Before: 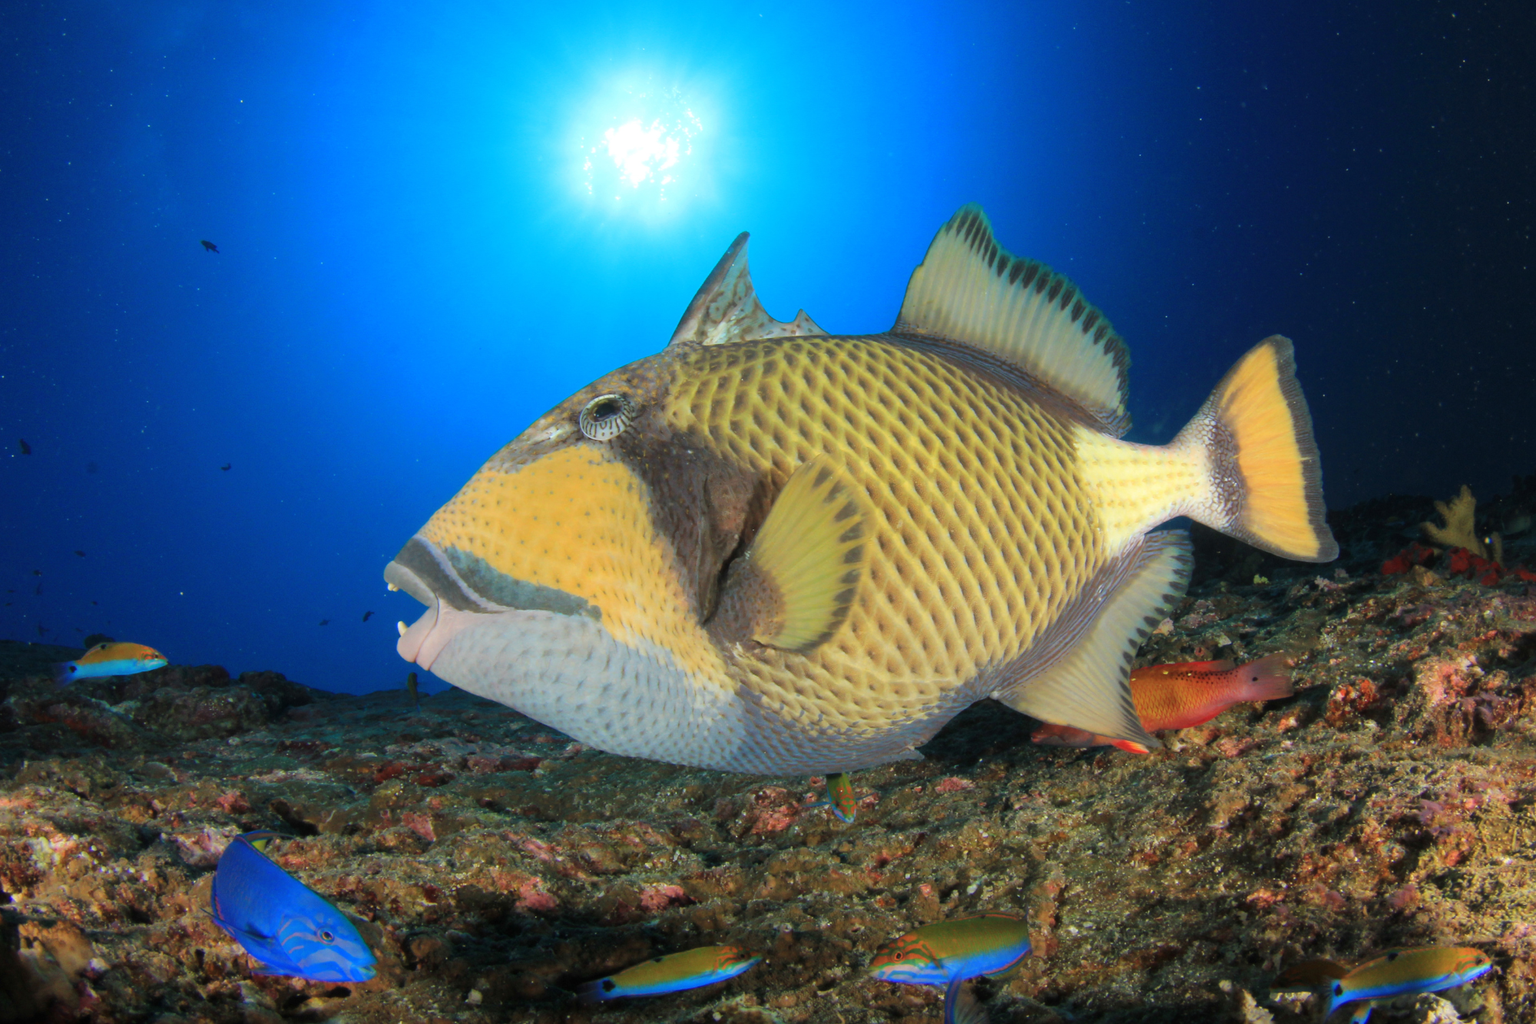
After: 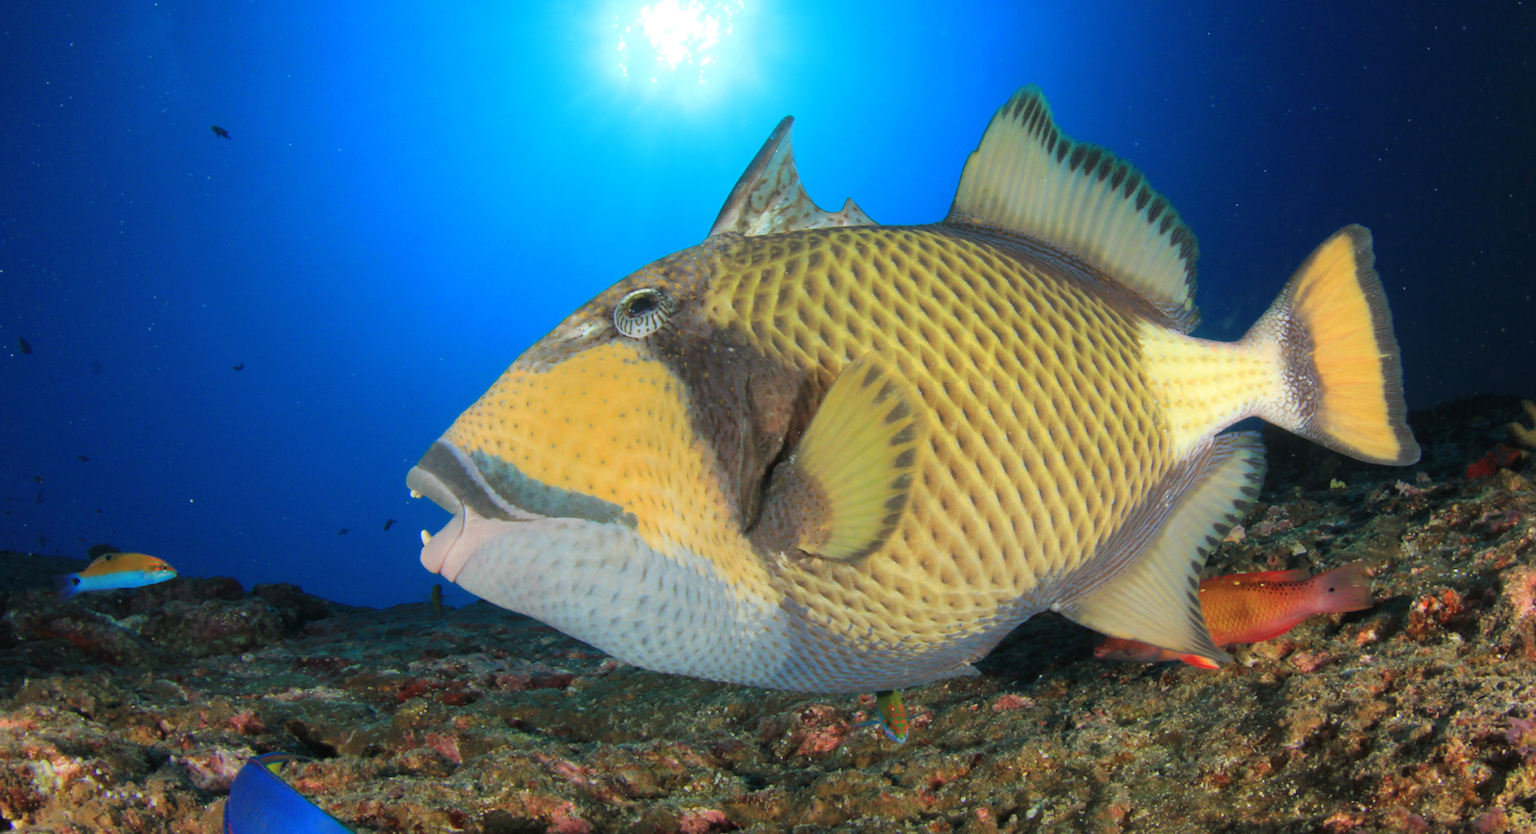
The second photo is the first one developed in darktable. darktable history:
crop and rotate: angle 0.108°, top 11.902%, right 5.558%, bottom 11.063%
